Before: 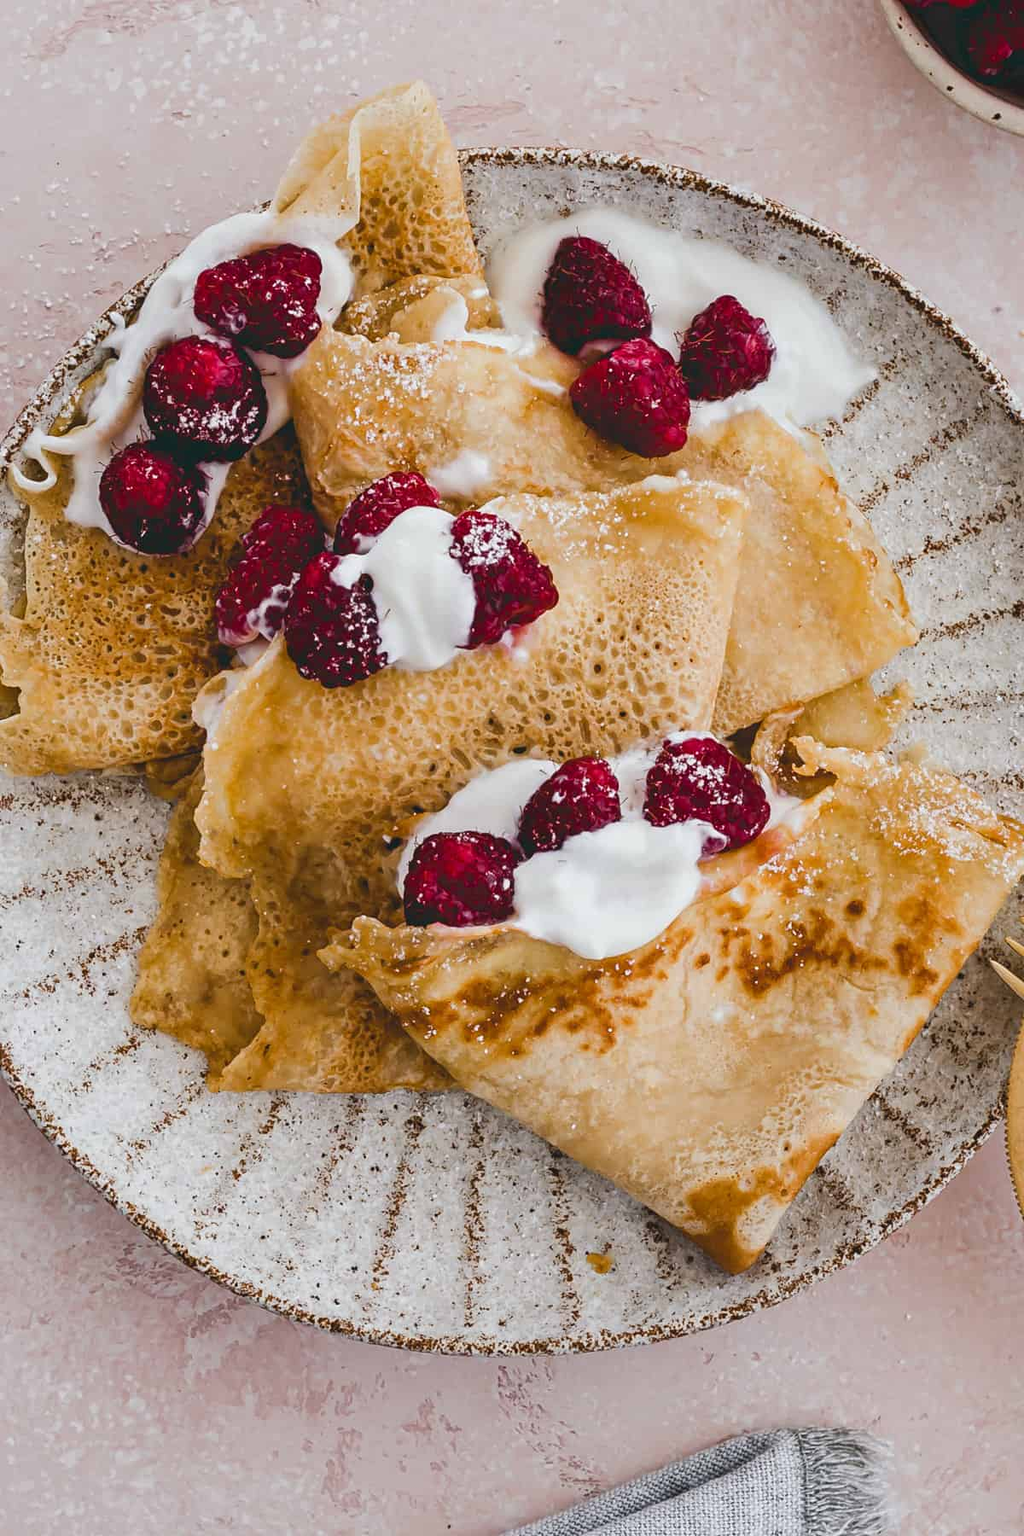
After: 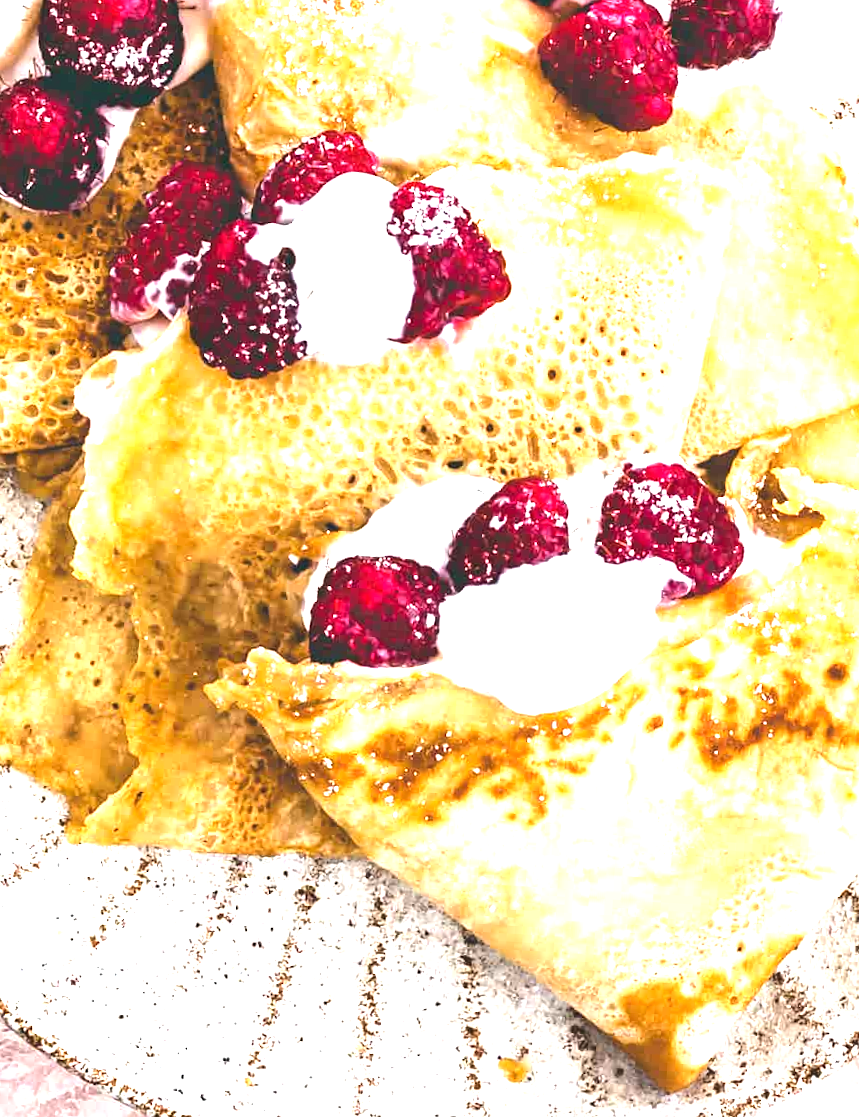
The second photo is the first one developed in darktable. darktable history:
exposure: black level correction 0, exposure 1.5 EV, compensate exposure bias true, compensate highlight preservation false
tone equalizer: -8 EV -0.417 EV, -7 EV -0.389 EV, -6 EV -0.333 EV, -5 EV -0.222 EV, -3 EV 0.222 EV, -2 EV 0.333 EV, -1 EV 0.389 EV, +0 EV 0.417 EV, edges refinement/feathering 500, mask exposure compensation -1.57 EV, preserve details no
crop and rotate: angle -3.37°, left 9.79%, top 20.73%, right 12.42%, bottom 11.82%
